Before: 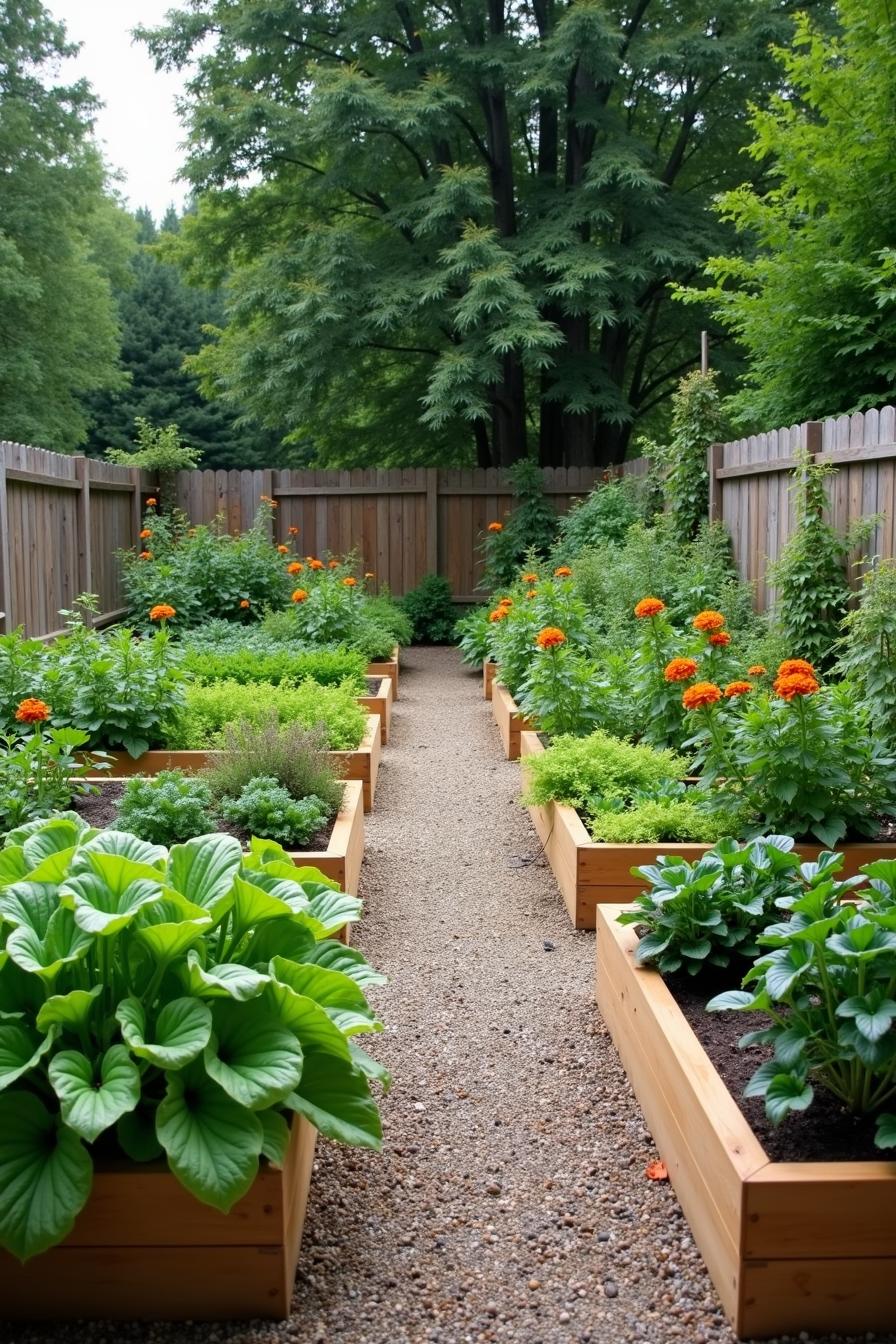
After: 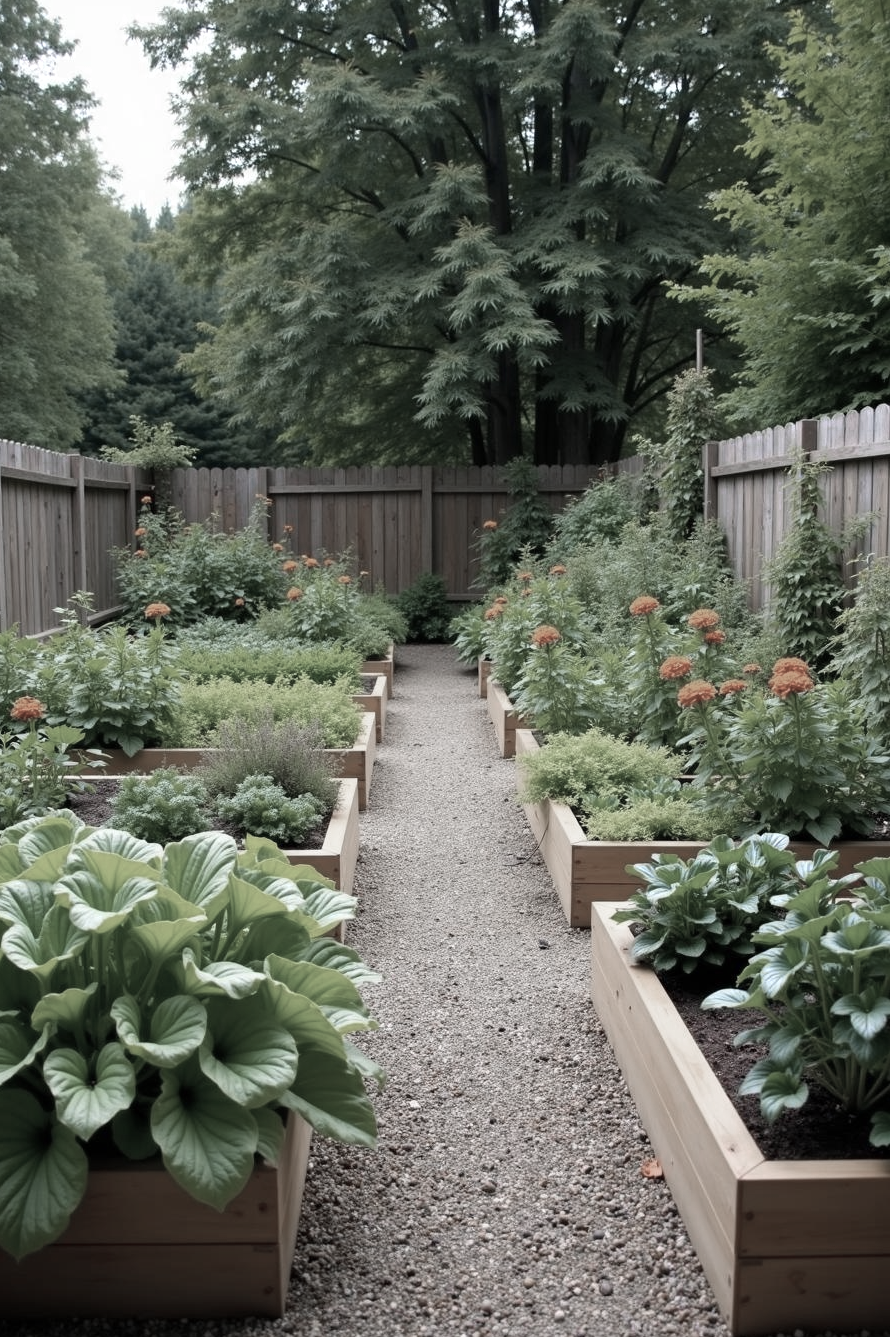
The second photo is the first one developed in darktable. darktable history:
color zones: curves: ch0 [(0, 0.613) (0.01, 0.613) (0.245, 0.448) (0.498, 0.529) (0.642, 0.665) (0.879, 0.777) (0.99, 0.613)]; ch1 [(0, 0.272) (0.219, 0.127) (0.724, 0.346)]
crop and rotate: left 0.614%, top 0.179%, bottom 0.309%
